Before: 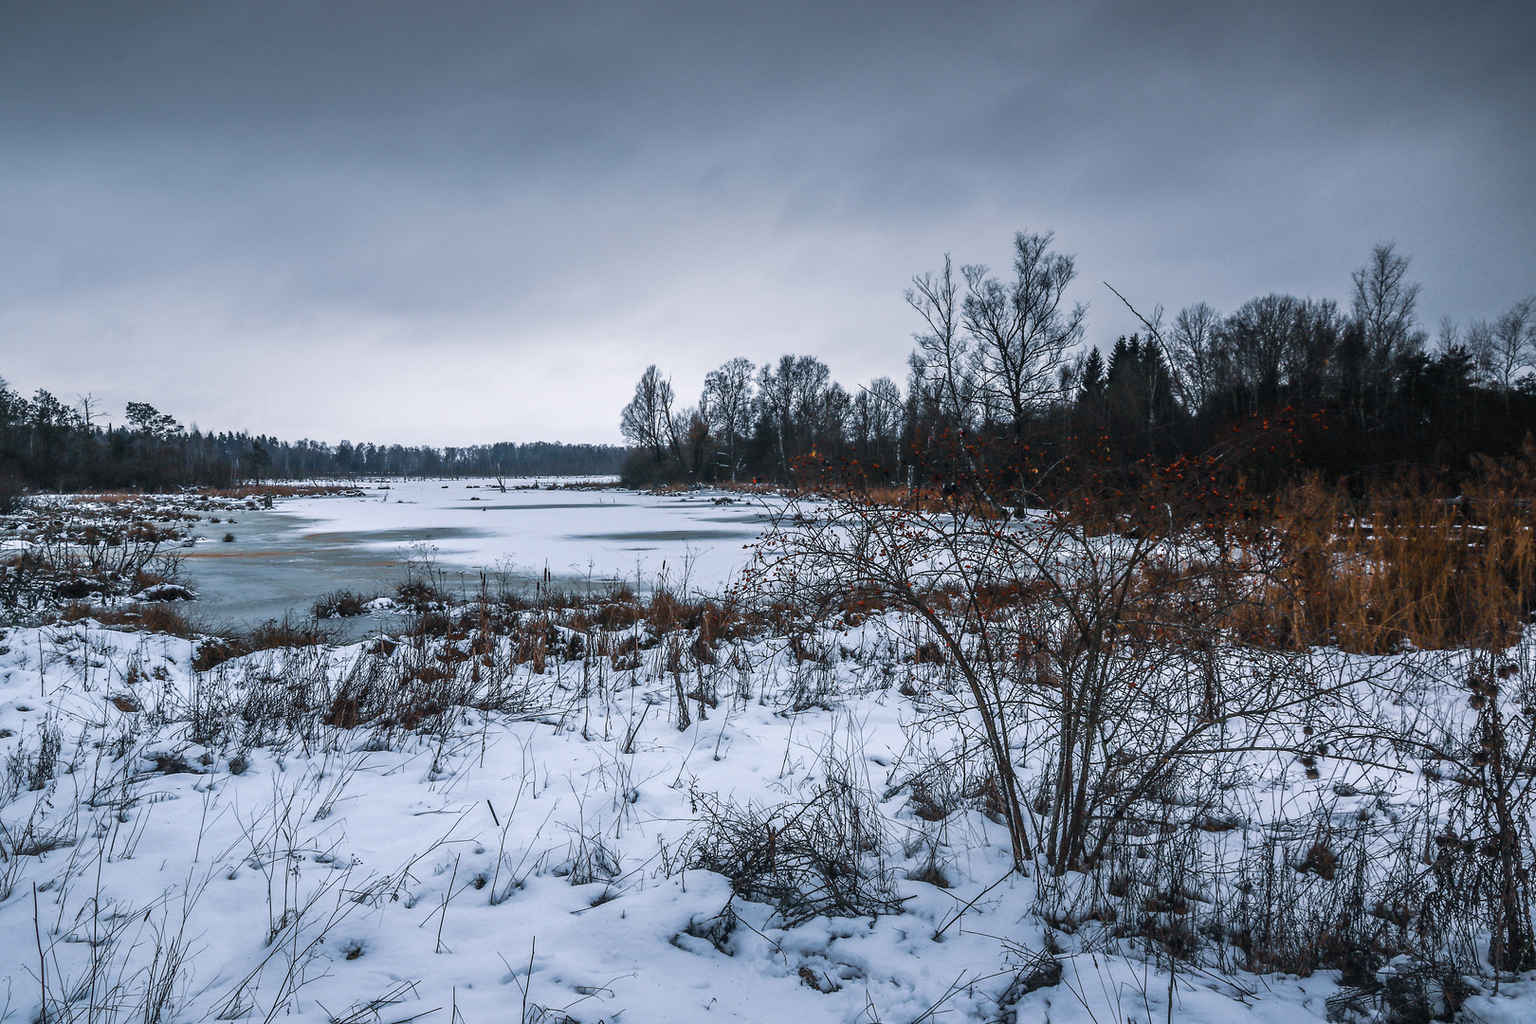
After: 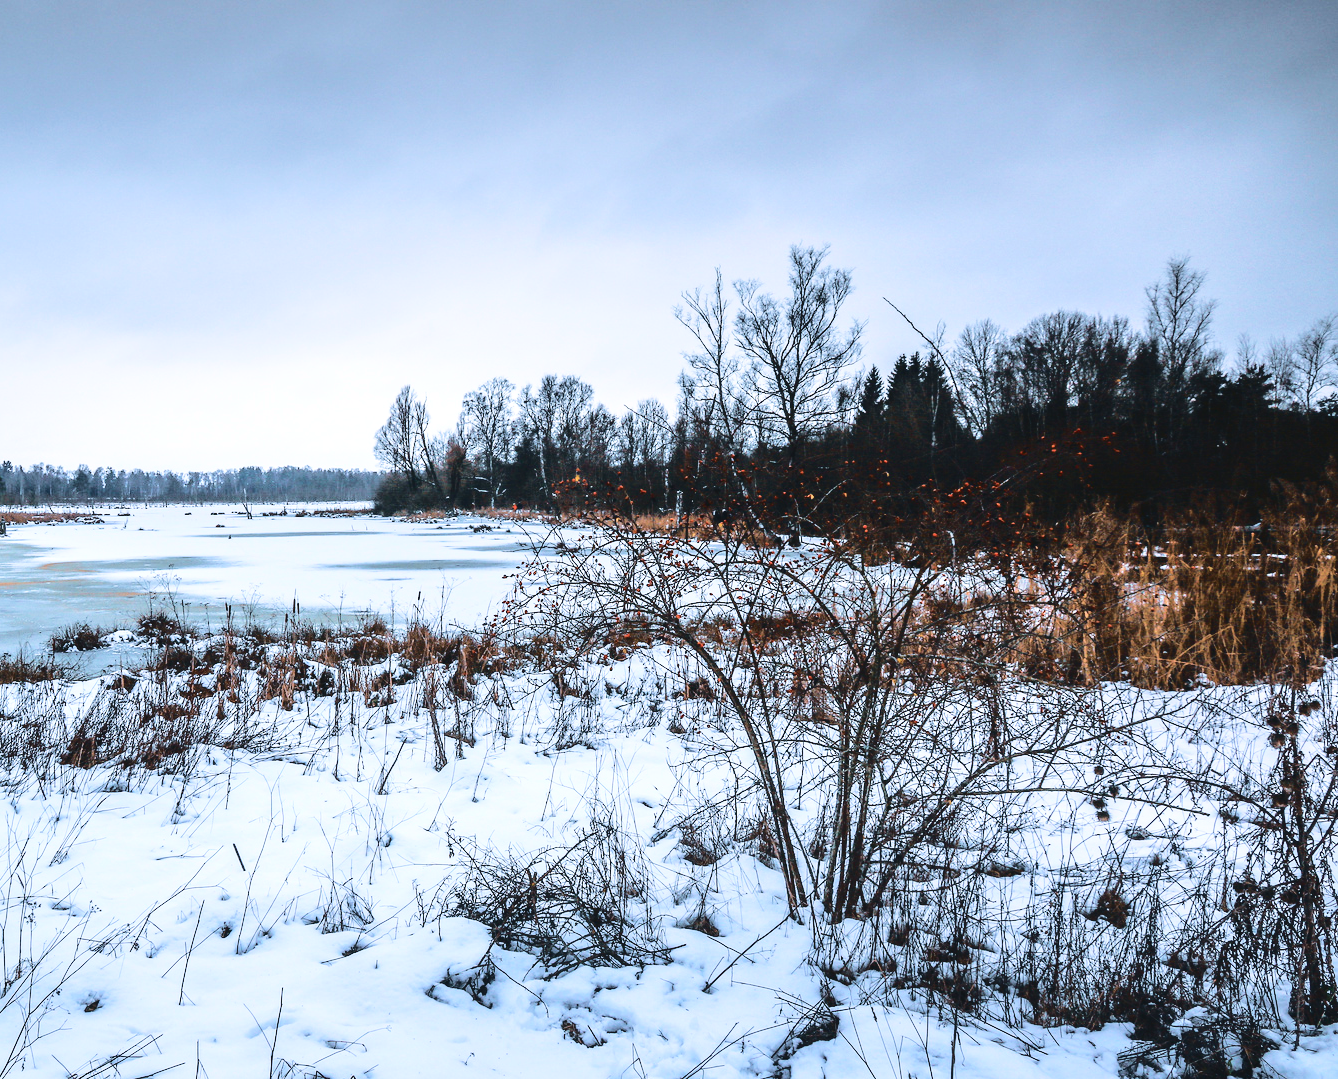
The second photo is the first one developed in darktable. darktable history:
base curve: curves: ch0 [(0, 0) (0.028, 0.03) (0.121, 0.232) (0.46, 0.748) (0.859, 0.968) (1, 1)]
crop: left 17.377%, bottom 0.037%
tone curve: curves: ch0 [(0, 0) (0.003, 0.064) (0.011, 0.065) (0.025, 0.061) (0.044, 0.068) (0.069, 0.083) (0.1, 0.102) (0.136, 0.126) (0.177, 0.172) (0.224, 0.225) (0.277, 0.306) (0.335, 0.397) (0.399, 0.483) (0.468, 0.56) (0.543, 0.634) (0.623, 0.708) (0.709, 0.77) (0.801, 0.832) (0.898, 0.899) (1, 1)], color space Lab, independent channels, preserve colors none
tone equalizer: on, module defaults
velvia: strength 26.77%
exposure: black level correction 0, exposure 0.302 EV, compensate exposure bias true, compensate highlight preservation false
